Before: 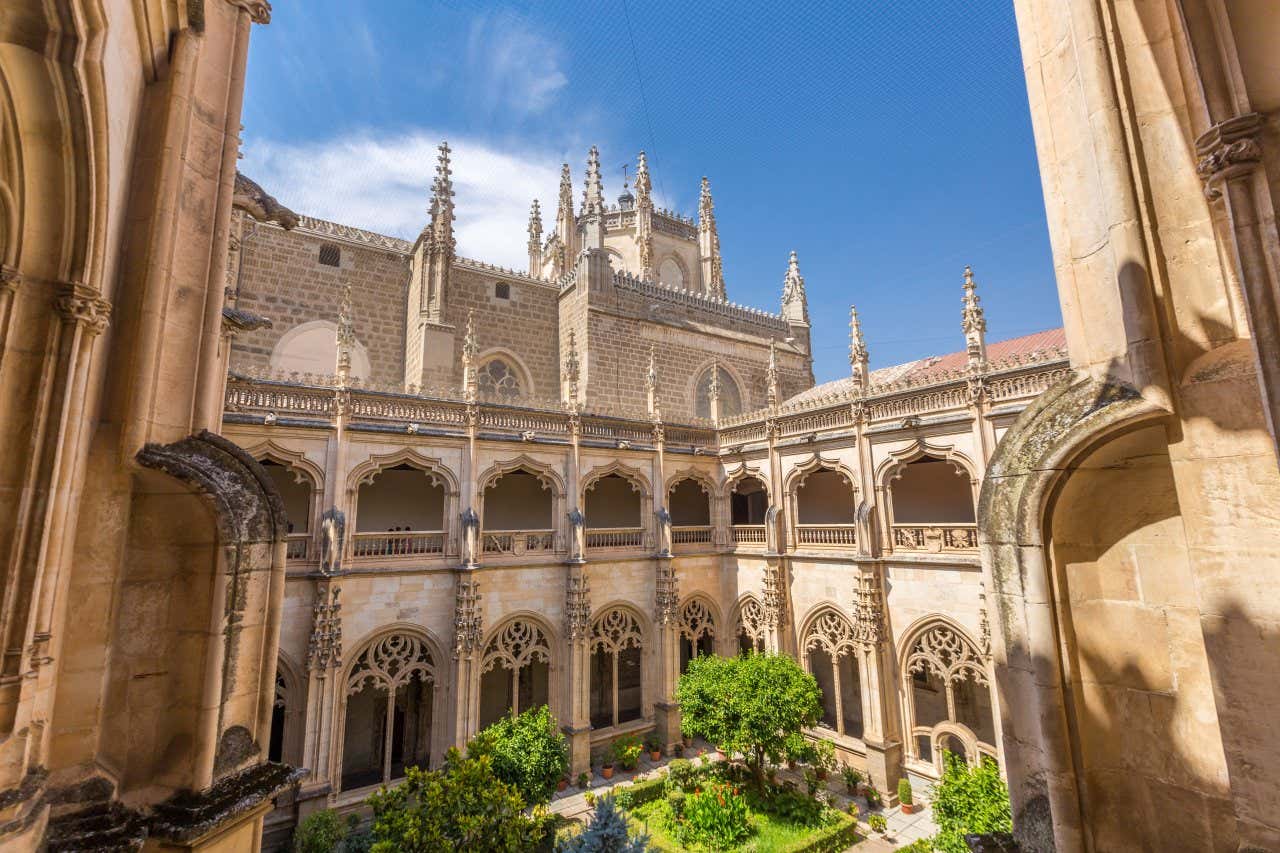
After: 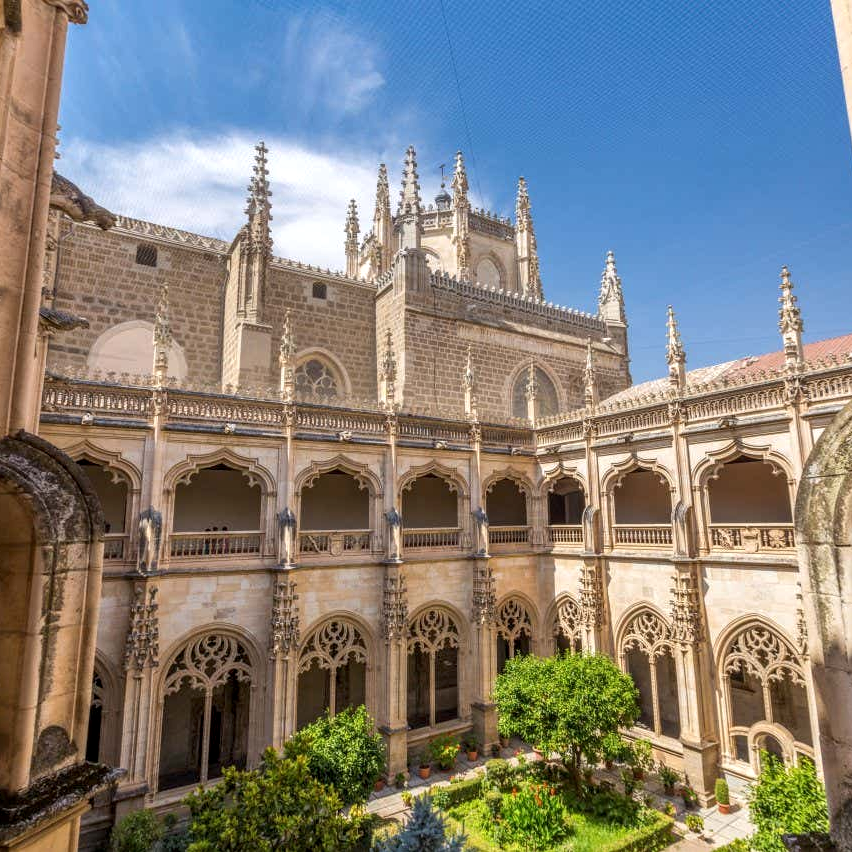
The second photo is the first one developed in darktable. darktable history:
crop and rotate: left 14.316%, right 19.111%
local contrast: on, module defaults
